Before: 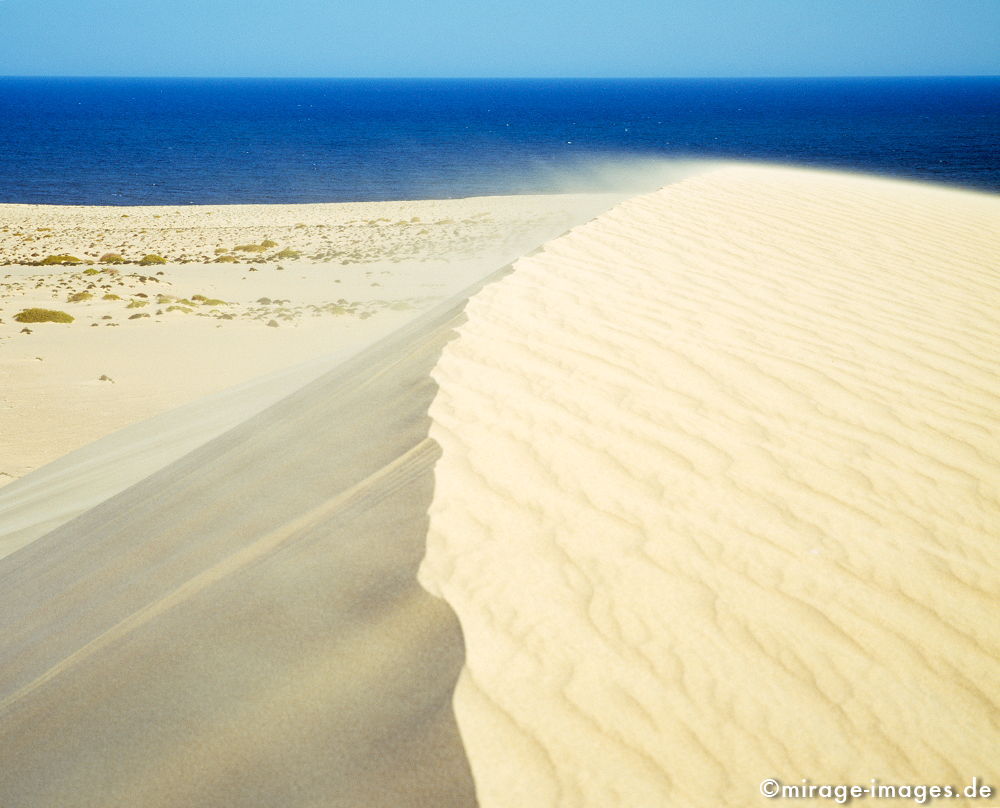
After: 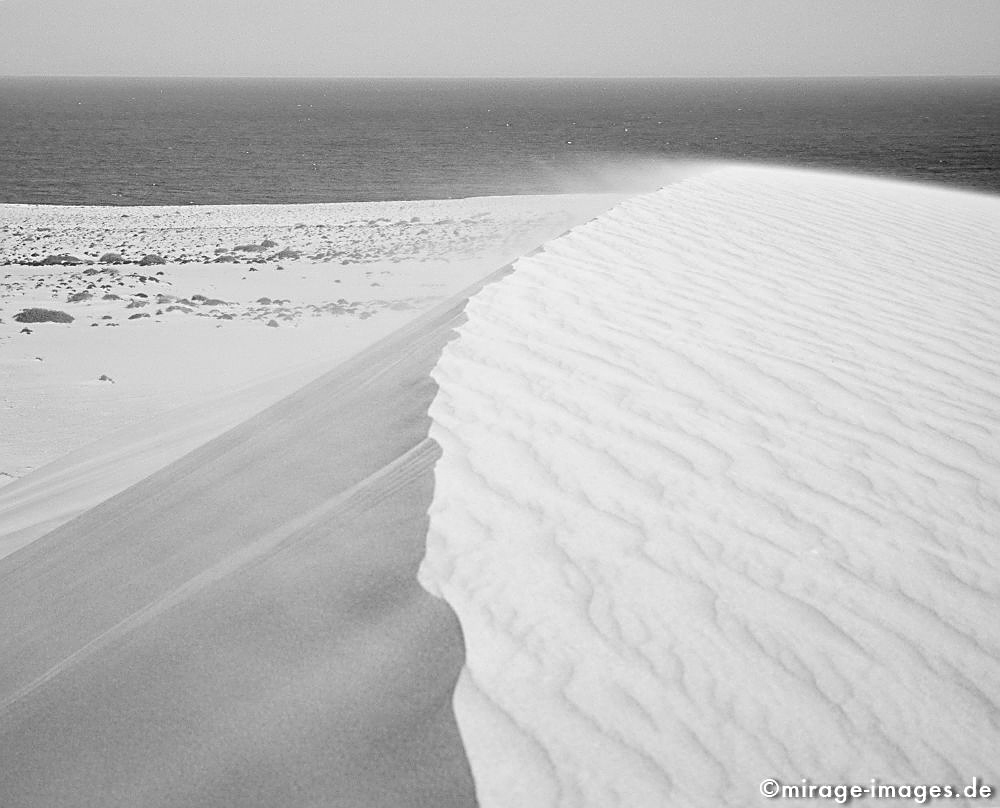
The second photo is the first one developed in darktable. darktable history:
color calibration: output gray [0.253, 0.26, 0.487, 0], illuminant same as pipeline (D50), adaptation none (bypass), x 0.333, y 0.334, temperature 5009.06 K
sharpen: on, module defaults
